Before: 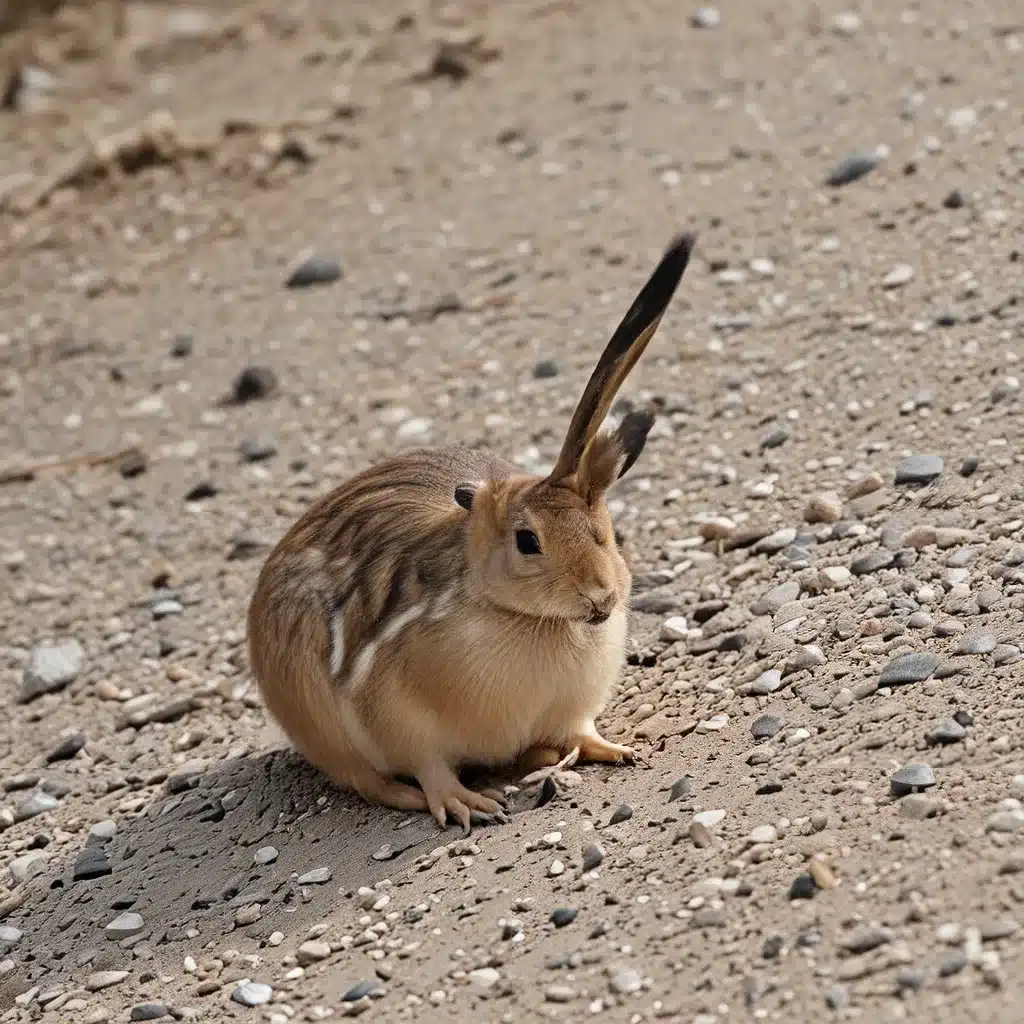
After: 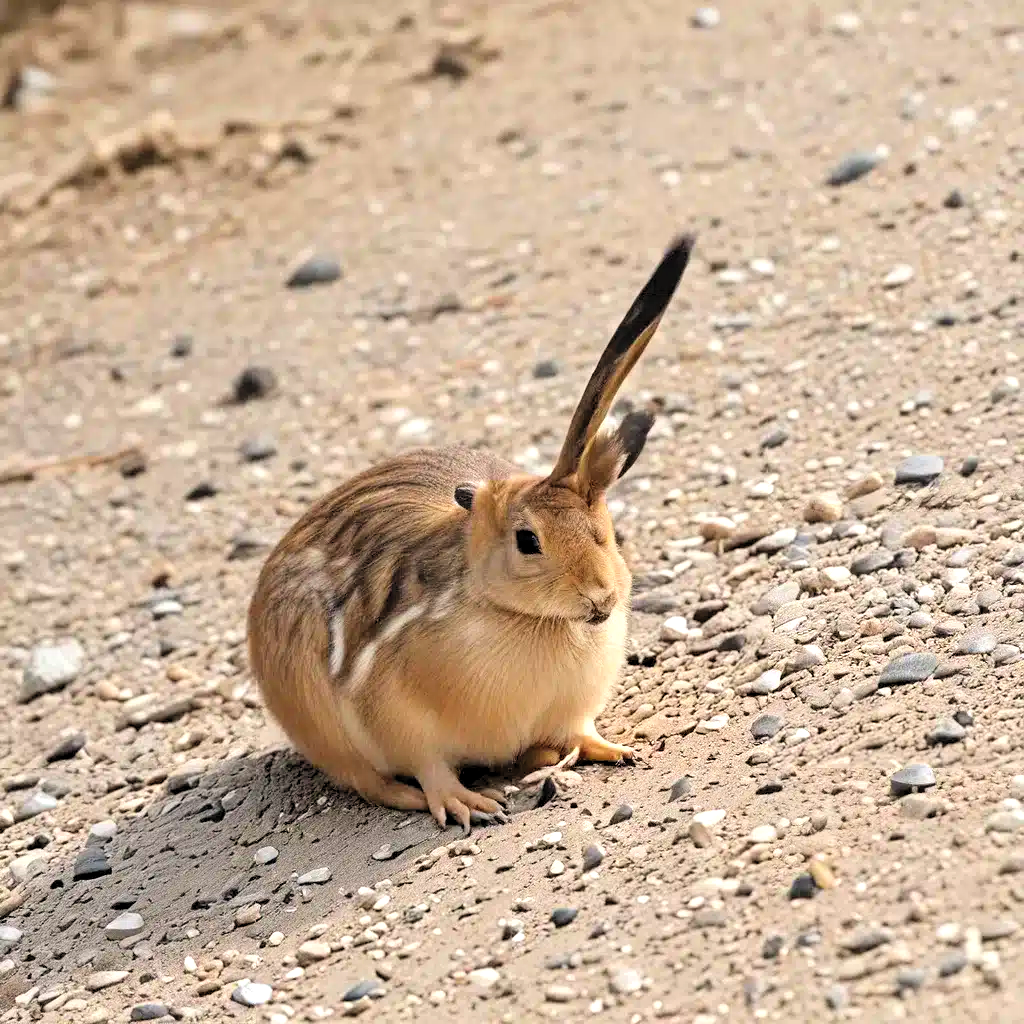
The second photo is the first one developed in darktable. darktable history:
contrast brightness saturation: contrast 0.066, brightness 0.173, saturation 0.403
levels: levels [0.055, 0.477, 0.9]
